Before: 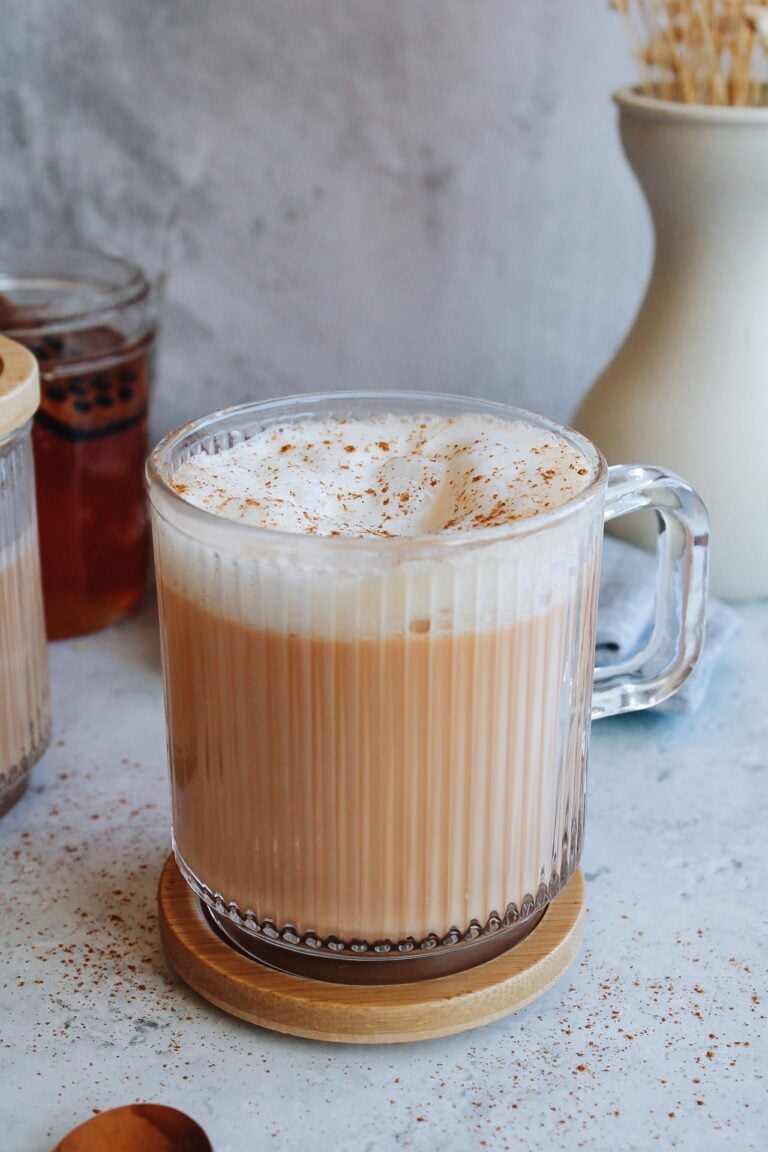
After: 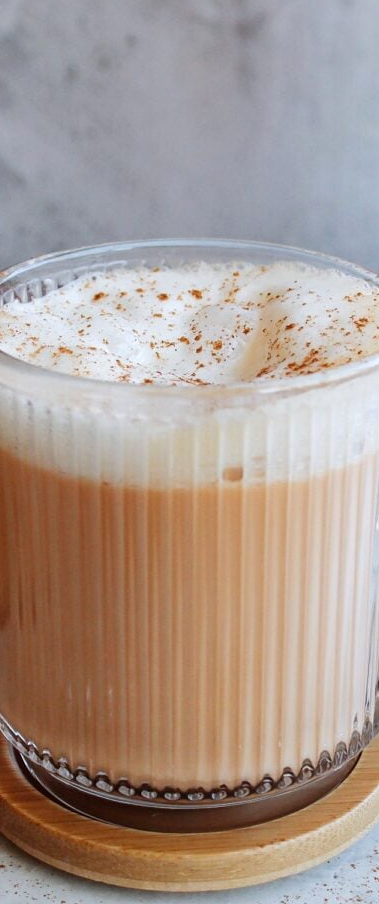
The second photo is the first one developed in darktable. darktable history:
exposure: black level correction 0.002, exposure 0.15 EV, compensate highlight preservation false
crop and rotate: angle 0.02°, left 24.353%, top 13.219%, right 26.156%, bottom 8.224%
